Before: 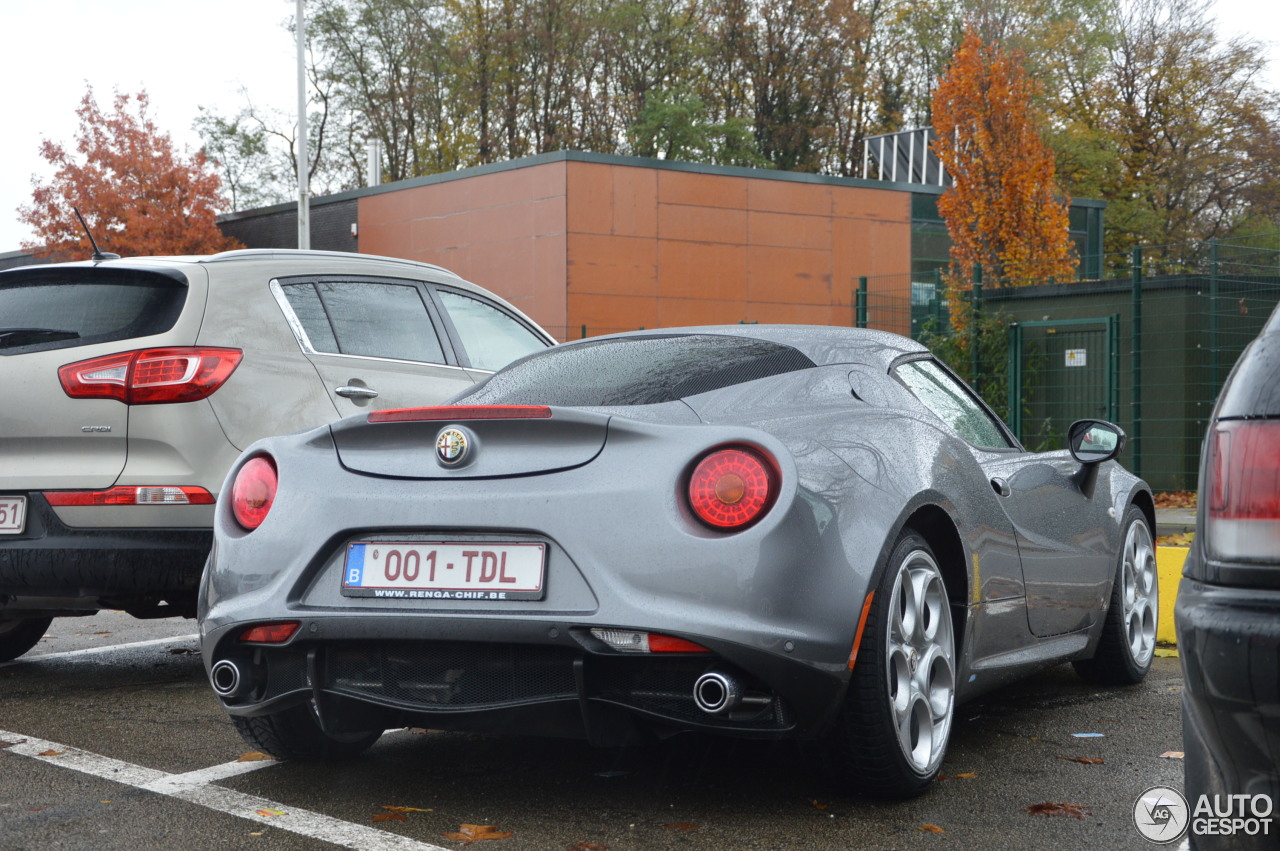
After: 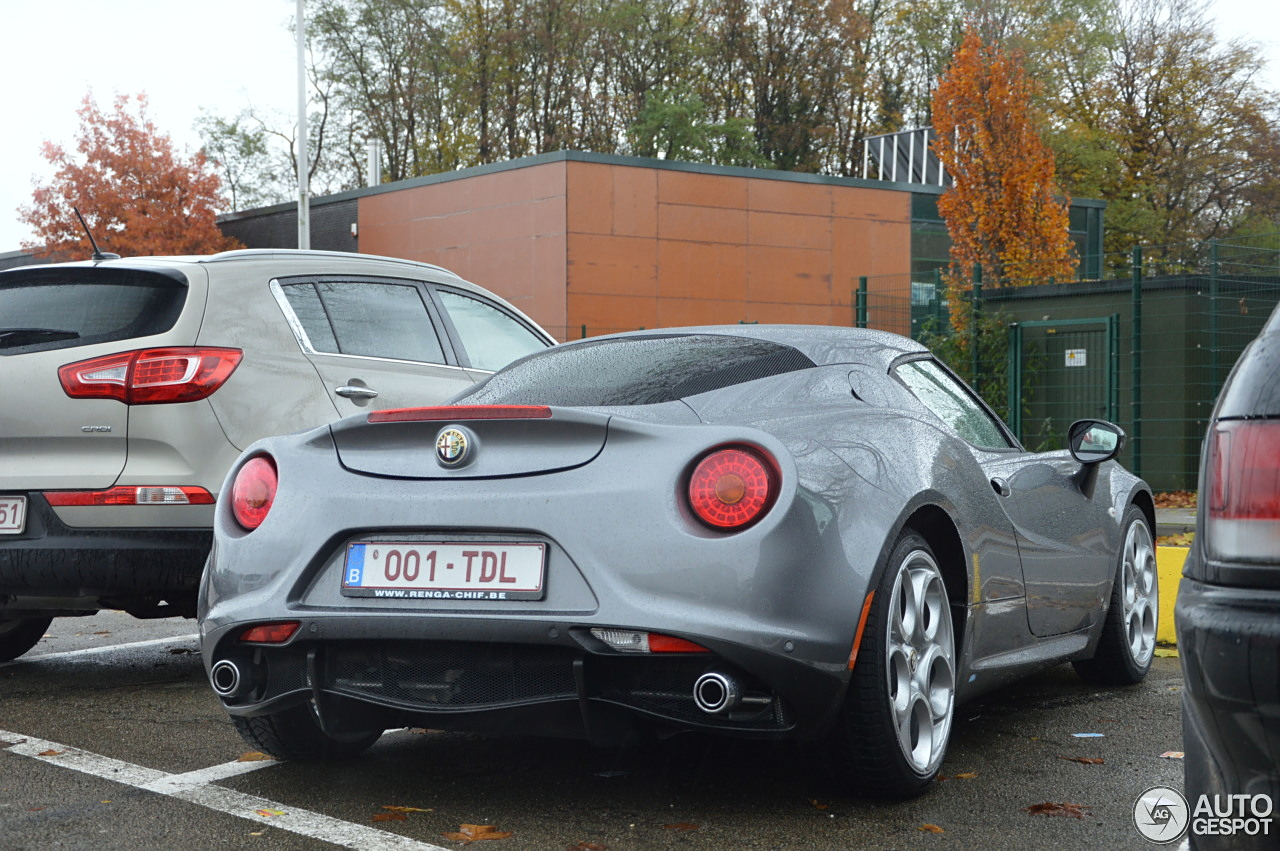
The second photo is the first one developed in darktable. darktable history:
sharpen: amount 0.2
white balance: red 0.978, blue 0.999
bloom: size 3%, threshold 100%, strength 0%
